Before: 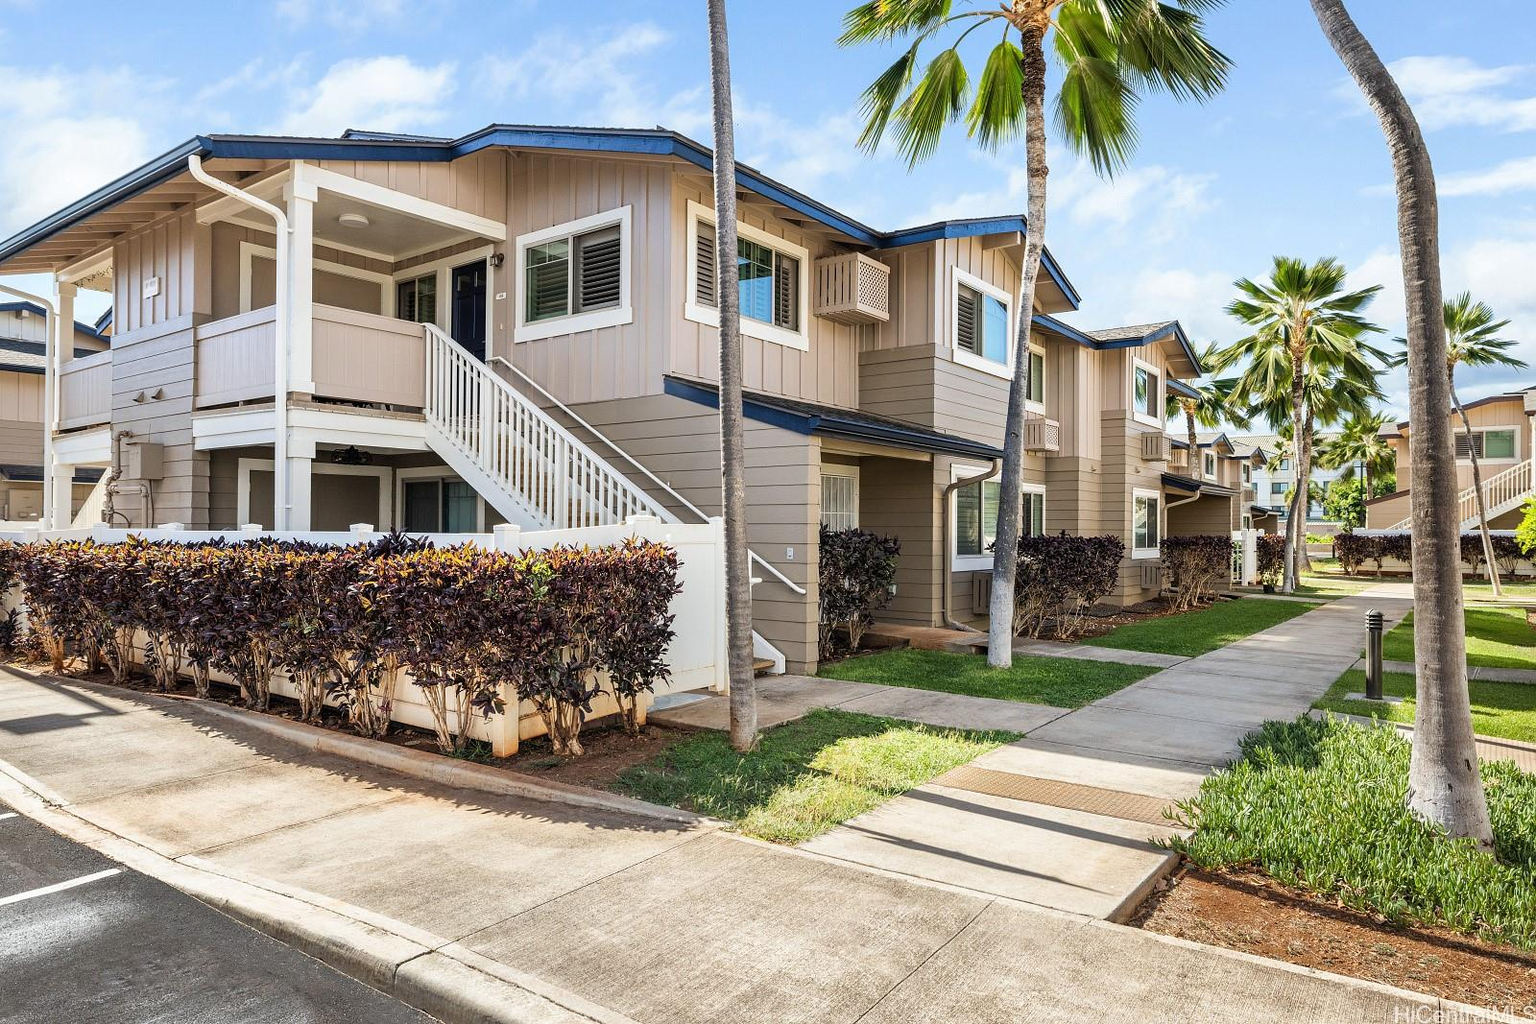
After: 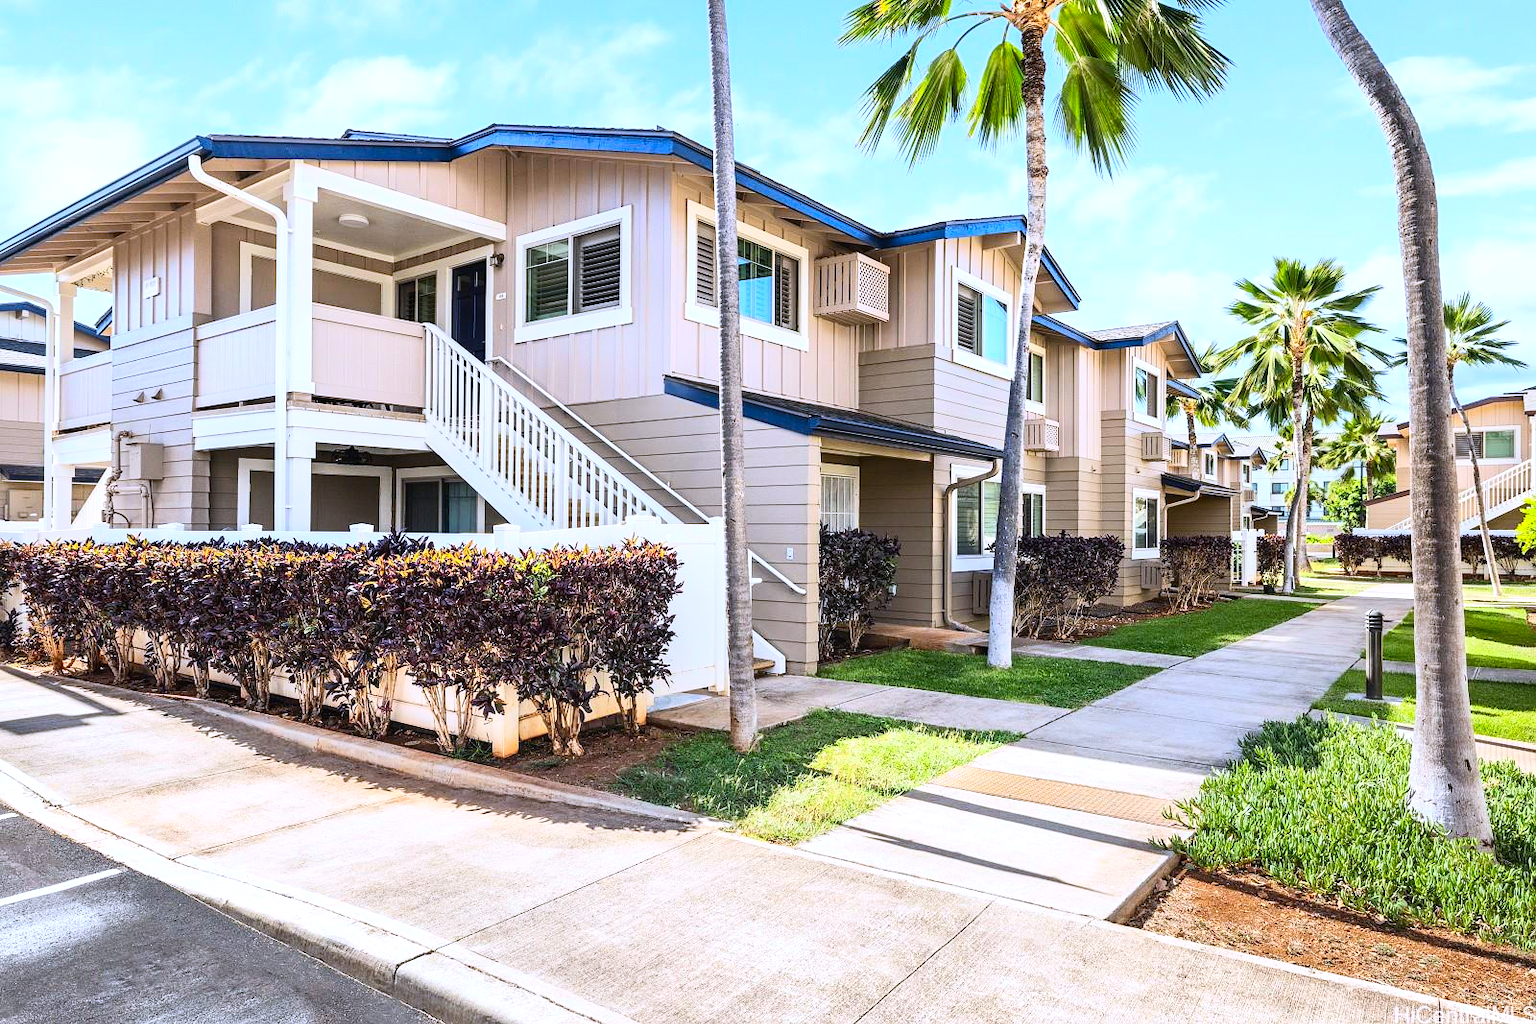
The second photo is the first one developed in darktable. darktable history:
local contrast: mode bilateral grid, contrast 100, coarseness 100, detail 91%, midtone range 0.2
contrast brightness saturation: contrast 0.23, brightness 0.1, saturation 0.29
white balance: red 0.967, blue 1.119, emerald 0.756
exposure: black level correction 0, exposure 0.3 EV, compensate highlight preservation false
